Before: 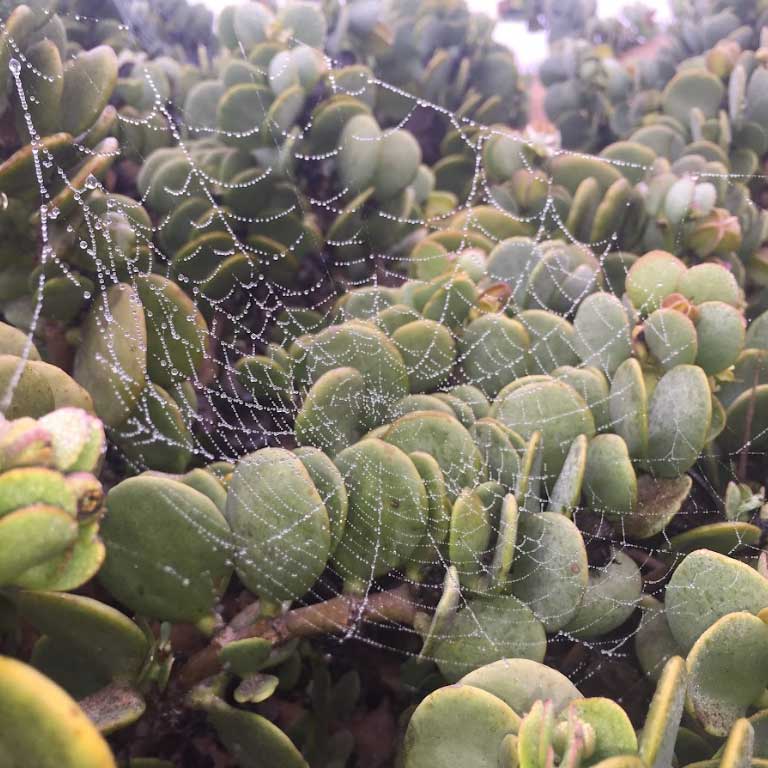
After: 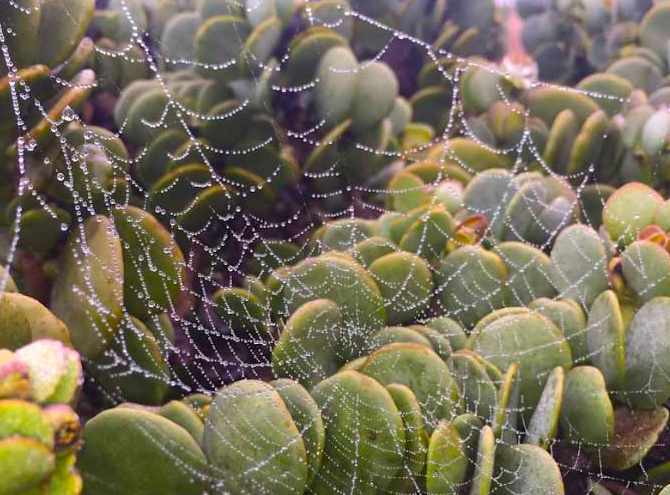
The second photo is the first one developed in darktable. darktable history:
color balance rgb: linear chroma grading › global chroma 15%, perceptual saturation grading › global saturation 30%
contrast brightness saturation: brightness -0.09
crop: left 3.015%, top 8.969%, right 9.647%, bottom 26.457%
